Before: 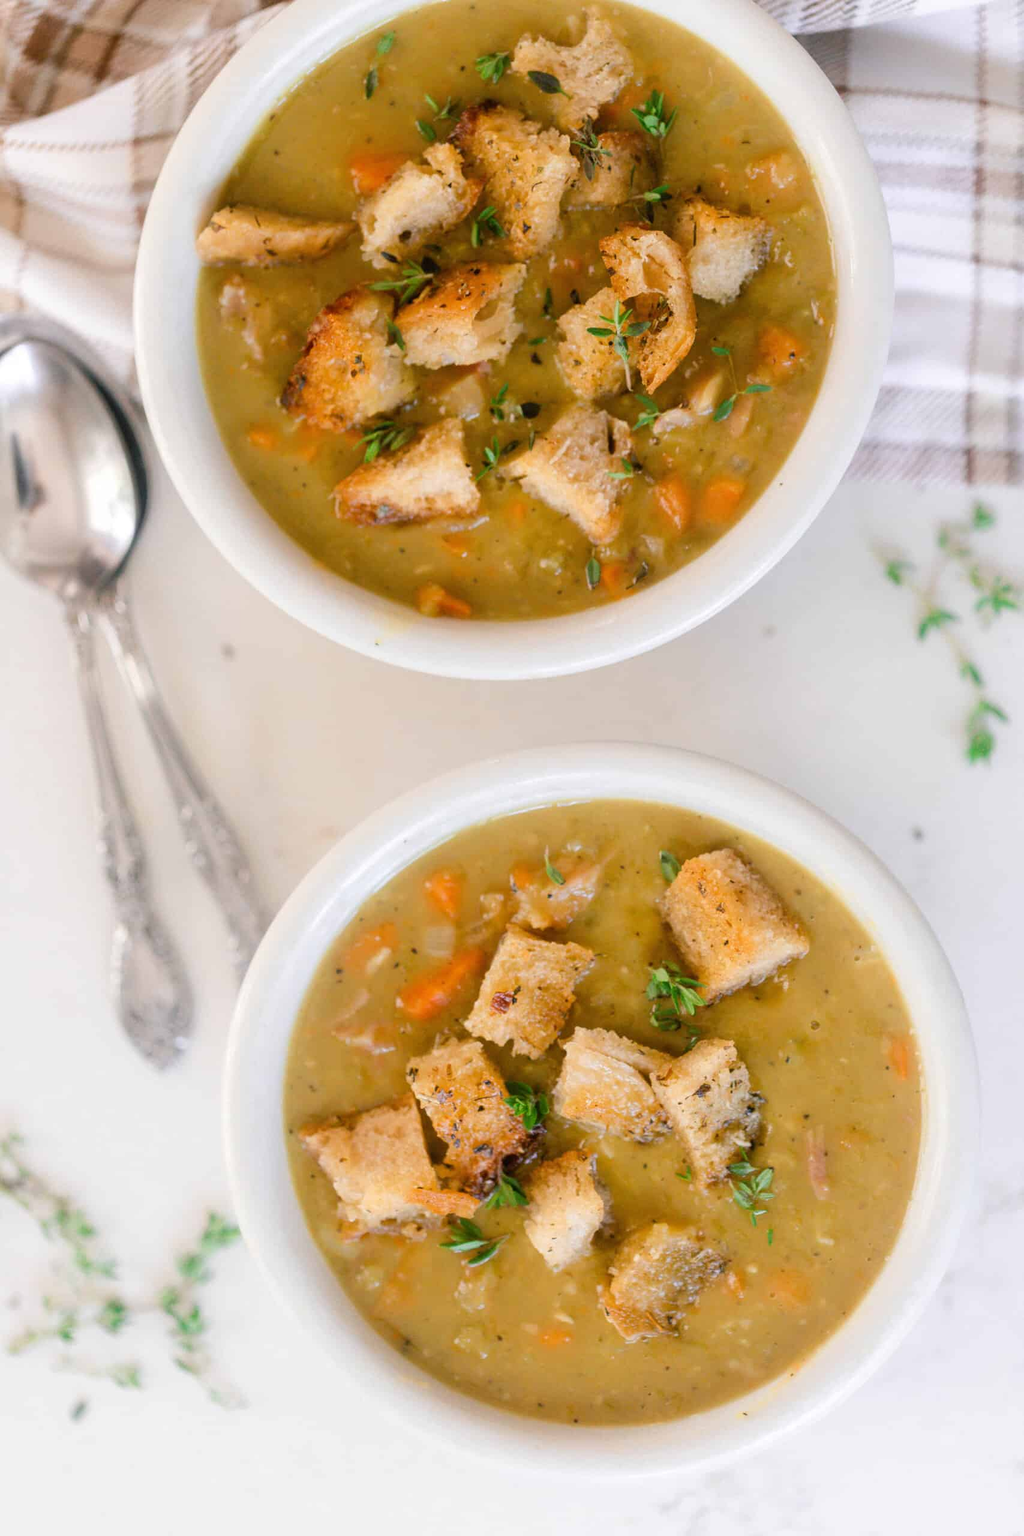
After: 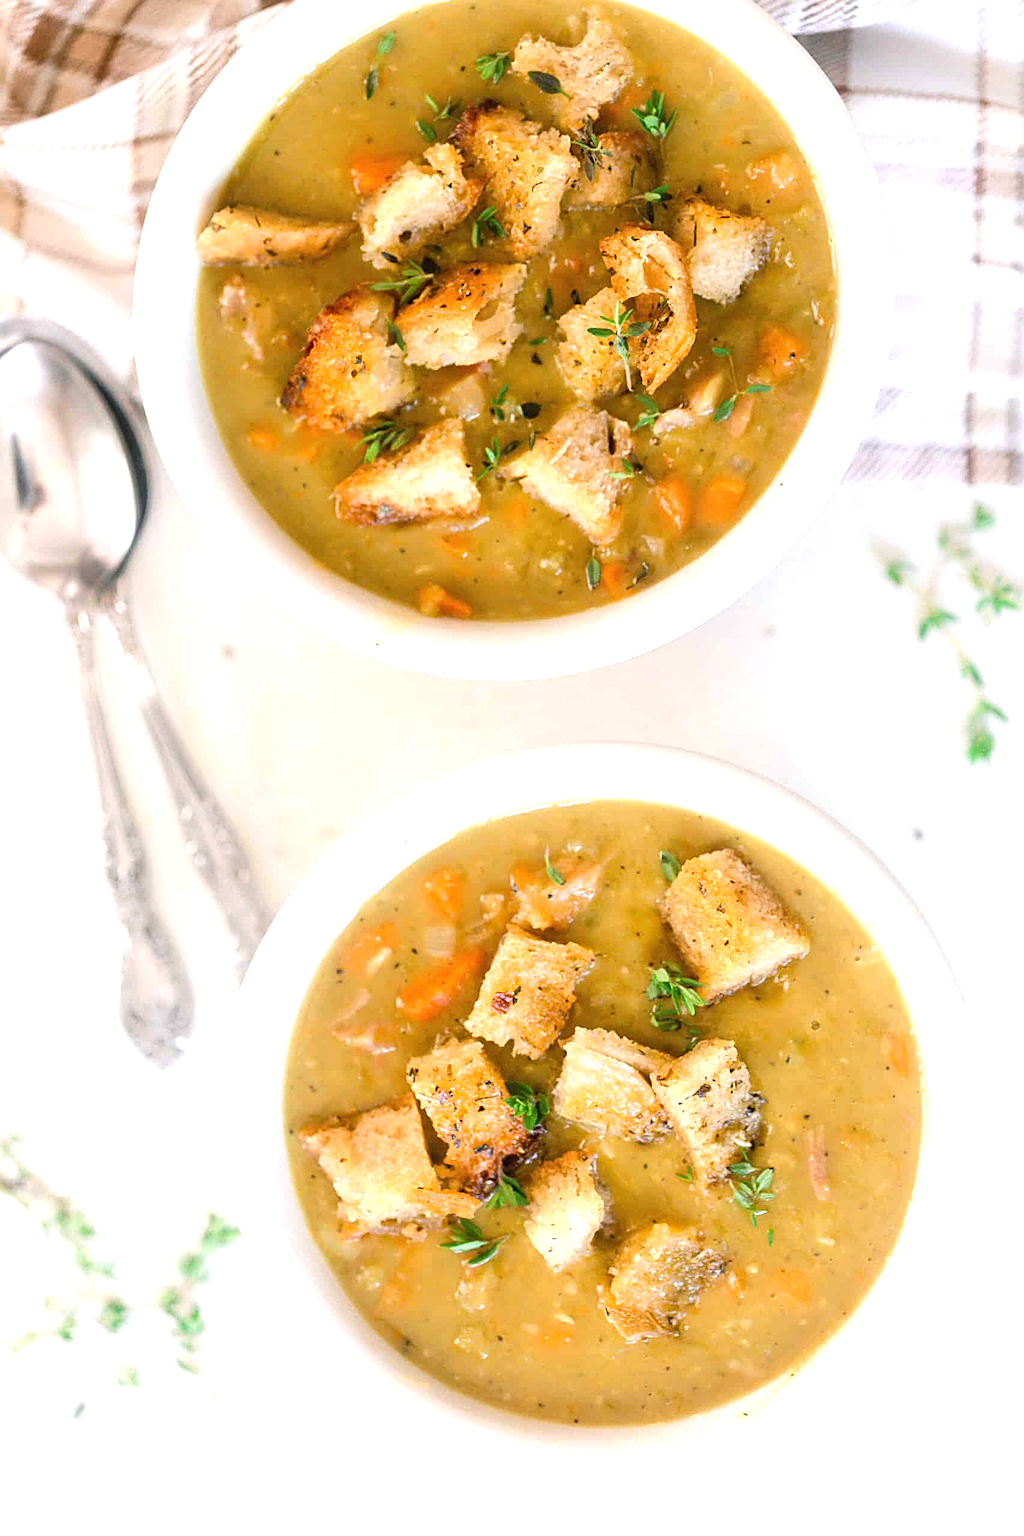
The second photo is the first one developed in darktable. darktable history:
exposure: black level correction 0, exposure 0.699 EV, compensate highlight preservation false
sharpen: radius 2.78
